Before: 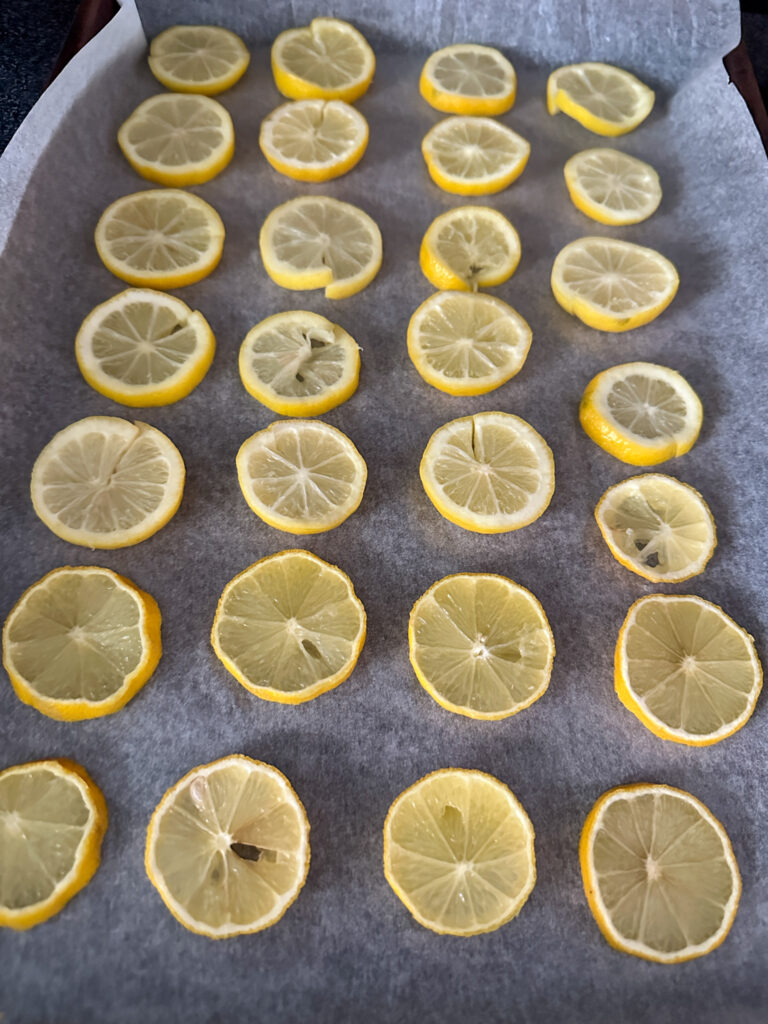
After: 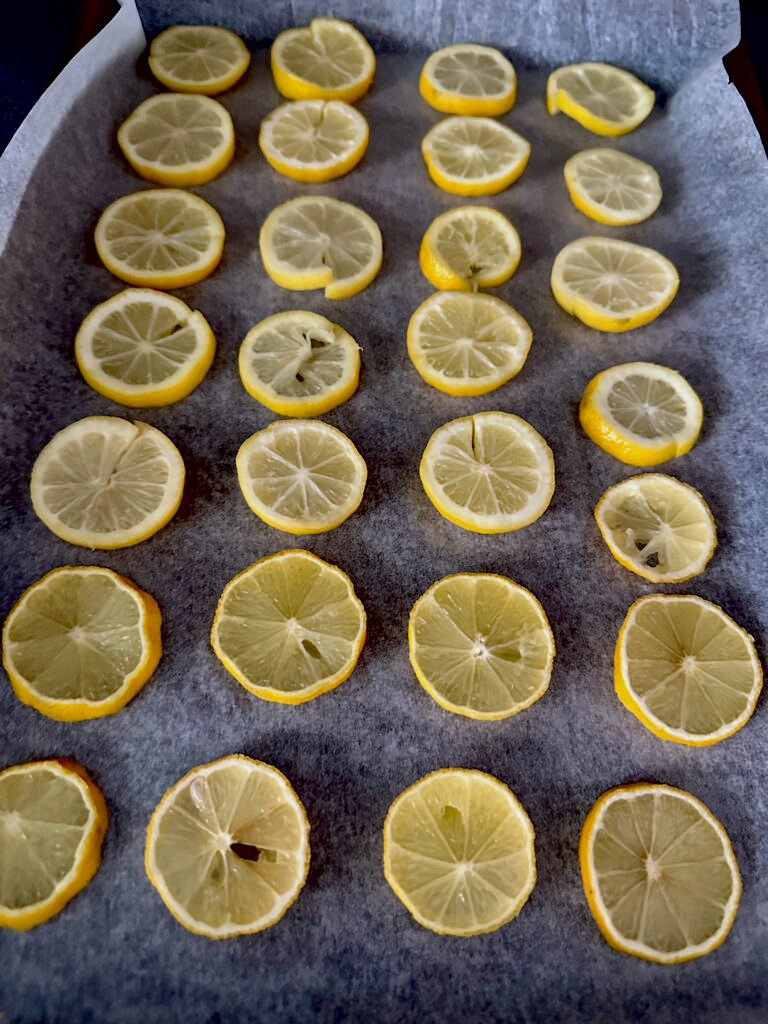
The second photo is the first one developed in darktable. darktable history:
local contrast: mode bilateral grid, contrast 10, coarseness 26, detail 115%, midtone range 0.2
exposure: black level correction 0.044, exposure -0.233 EV, compensate highlight preservation false
color zones: curves: ch0 [(0.068, 0.464) (0.25, 0.5) (0.48, 0.508) (0.75, 0.536) (0.886, 0.476) (0.967, 0.456)]; ch1 [(0.066, 0.456) (0.25, 0.5) (0.616, 0.508) (0.746, 0.56) (0.934, 0.444)]
